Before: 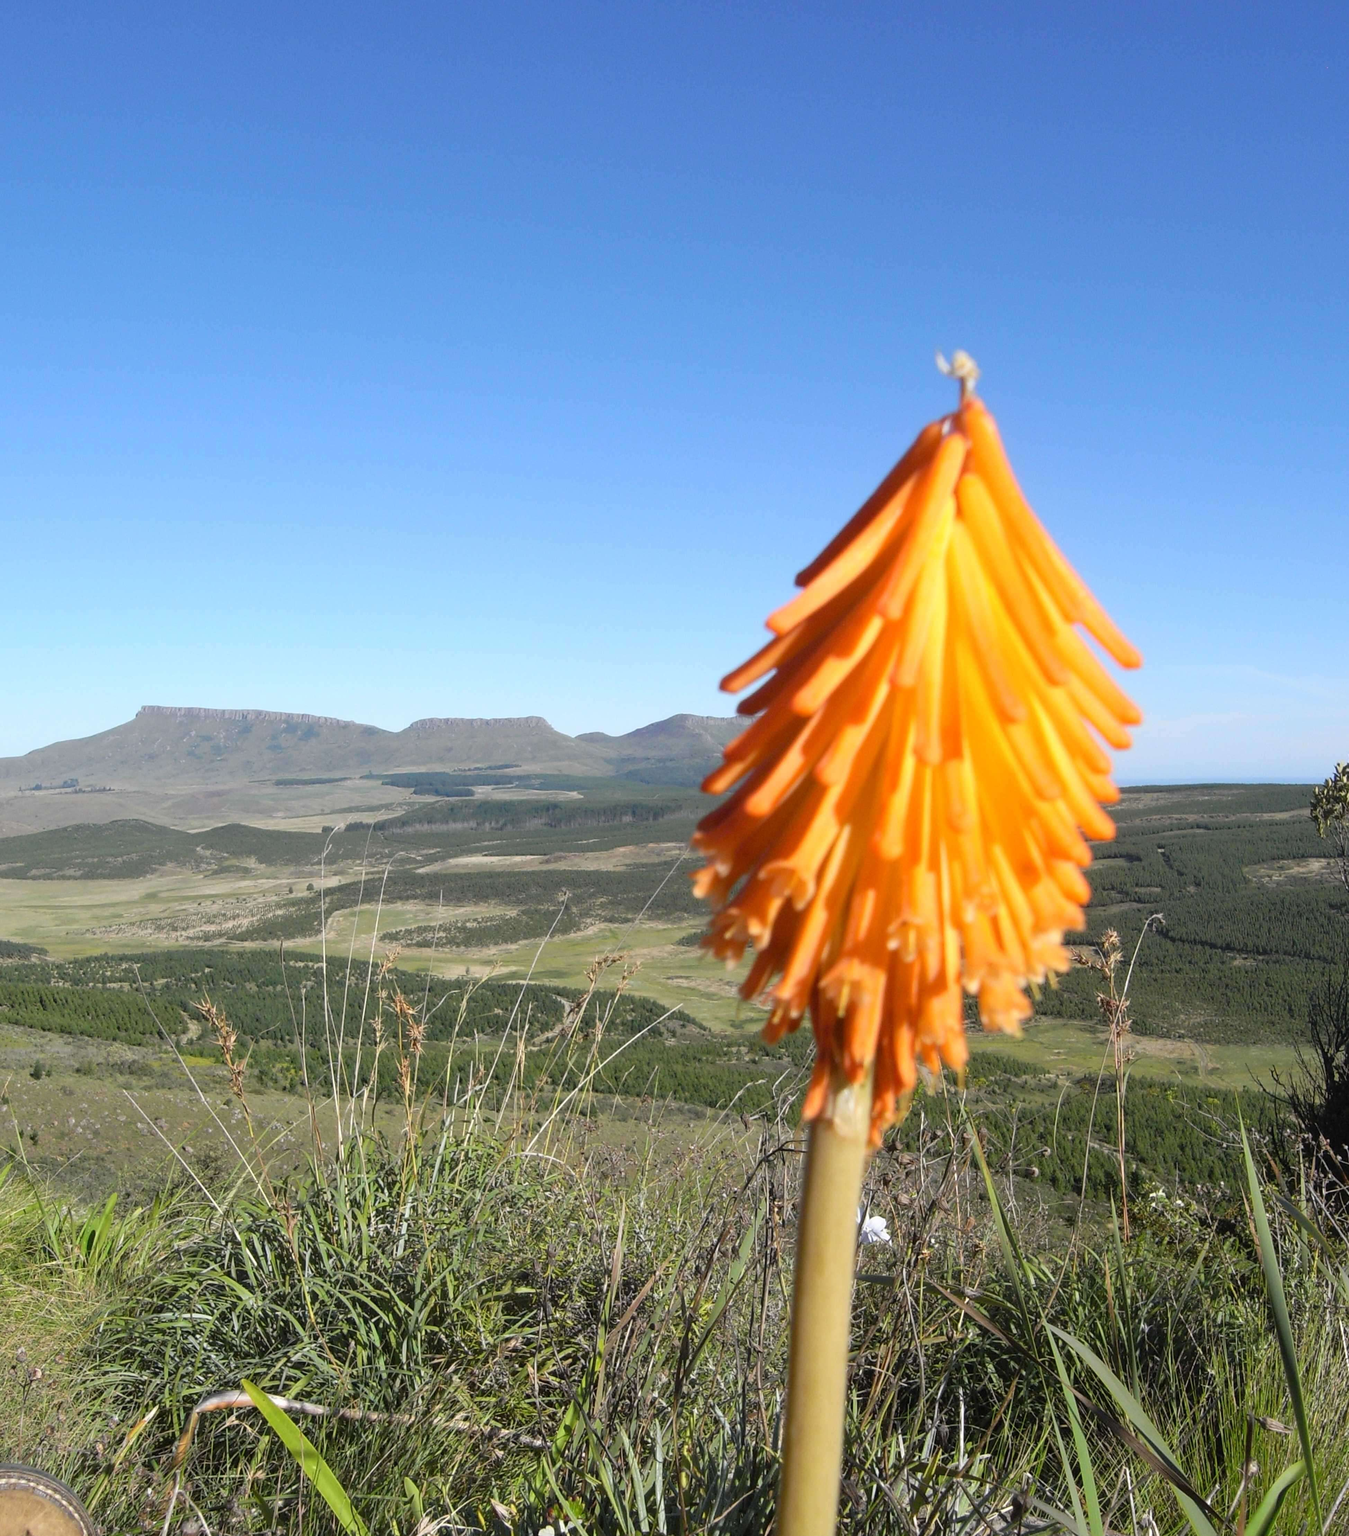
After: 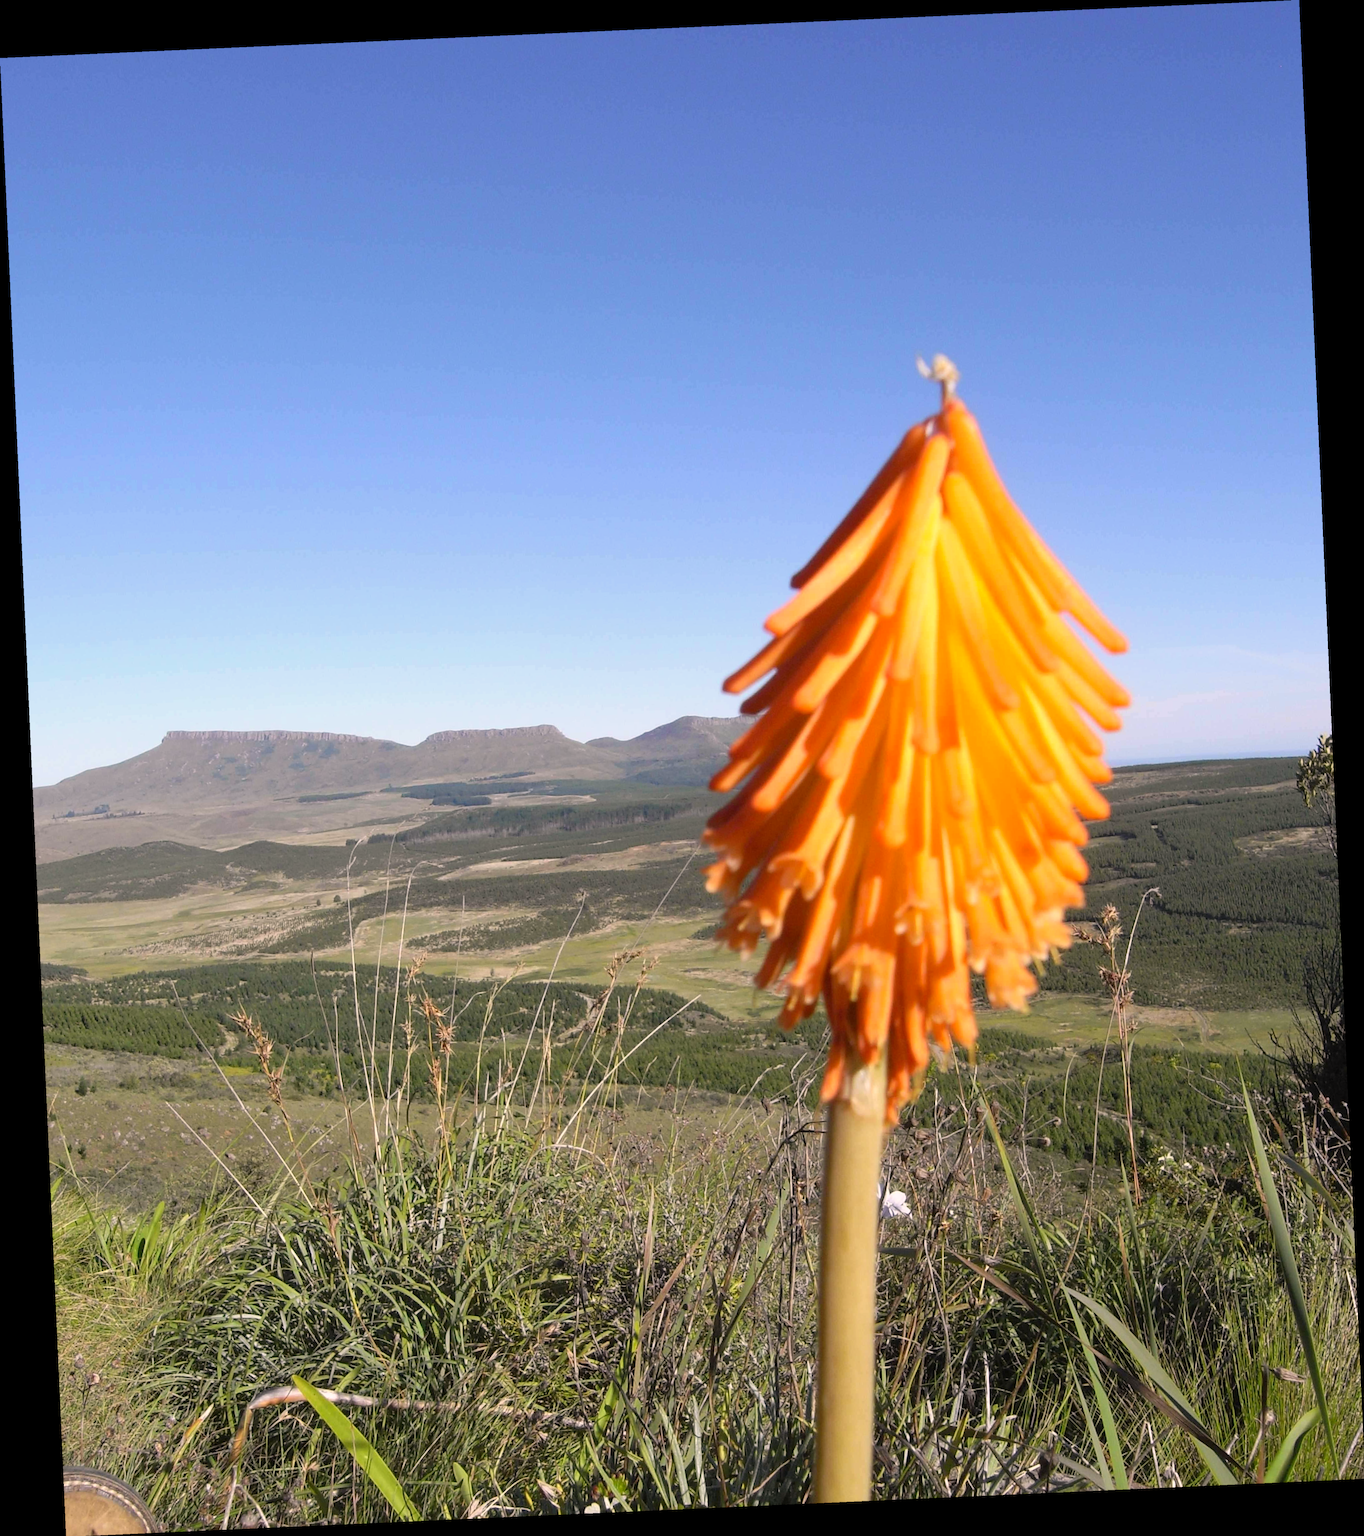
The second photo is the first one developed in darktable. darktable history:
color correction: highlights a* 7.34, highlights b* 4.37
rotate and perspective: rotation -2.56°, automatic cropping off
